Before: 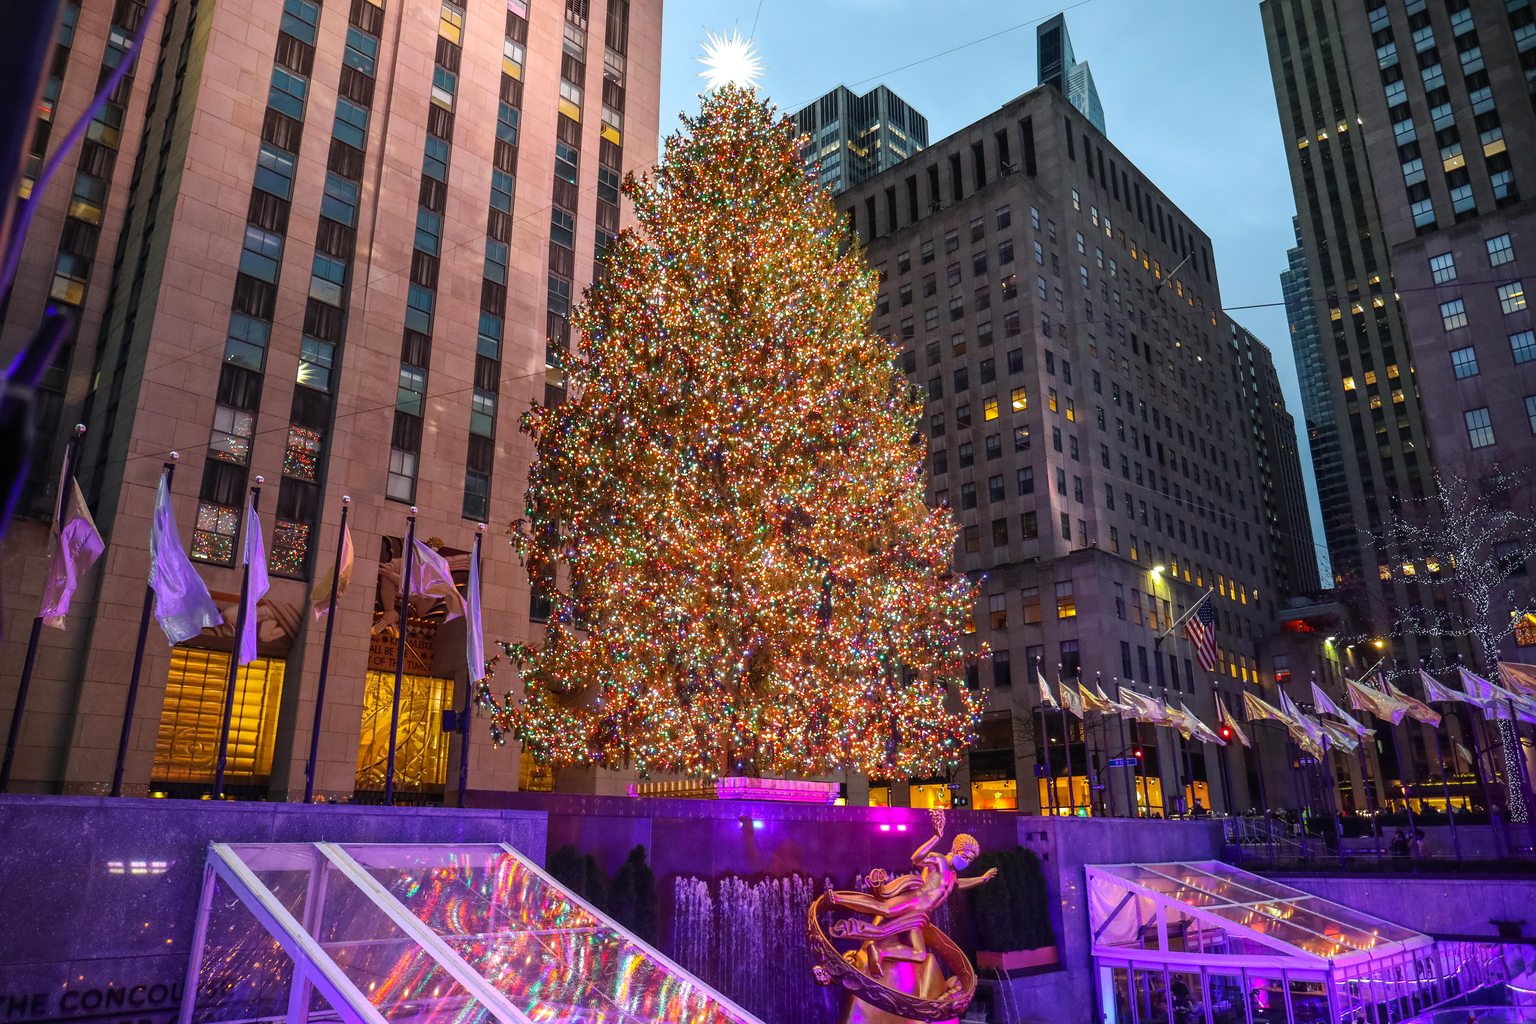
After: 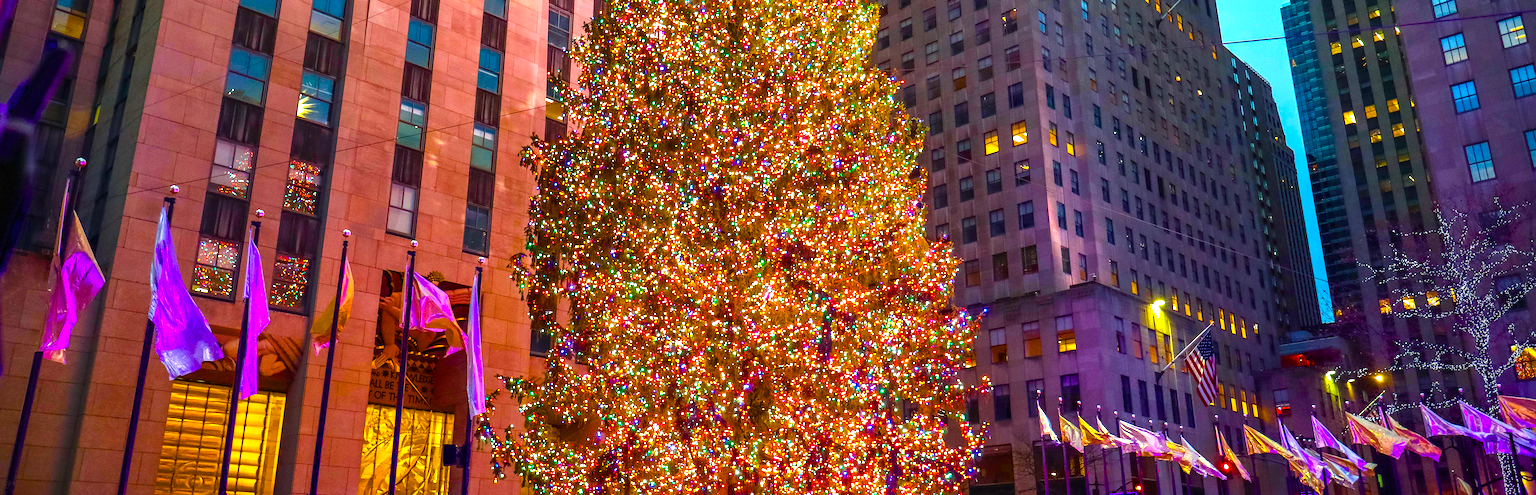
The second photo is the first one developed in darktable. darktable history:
color balance rgb: linear chroma grading › global chroma 25%, perceptual saturation grading › global saturation 40%, perceptual saturation grading › highlights -50%, perceptual saturation grading › shadows 30%, perceptual brilliance grading › global brilliance 25%, global vibrance 60%
crop and rotate: top 26.056%, bottom 25.543%
vignetting: fall-off start 85%, fall-off radius 80%, brightness -0.182, saturation -0.3, width/height ratio 1.219, dithering 8-bit output, unbound false
